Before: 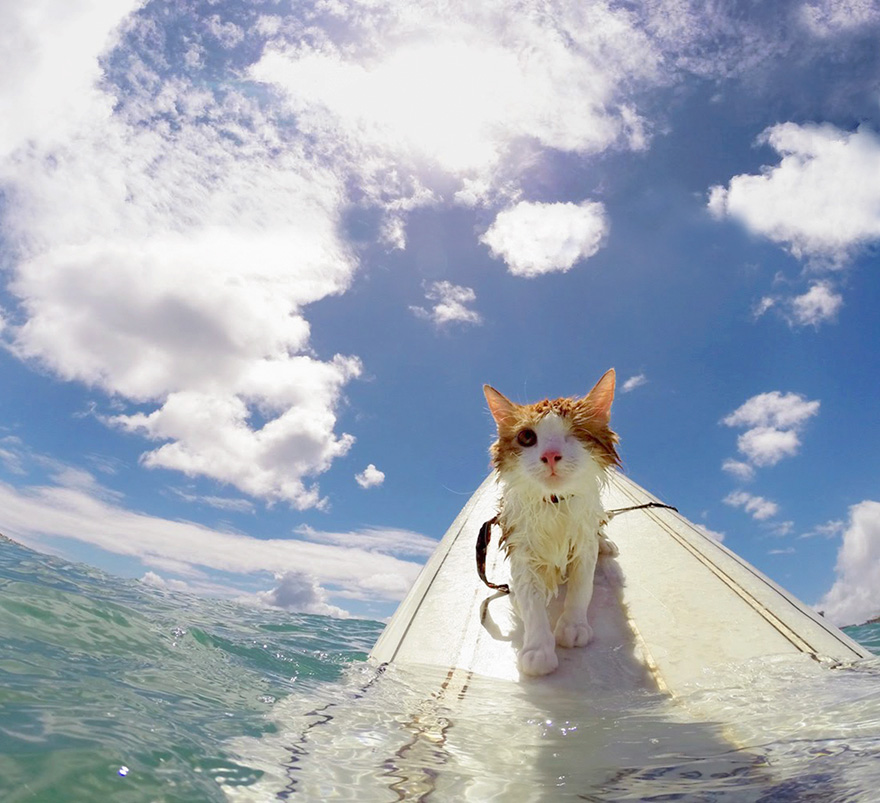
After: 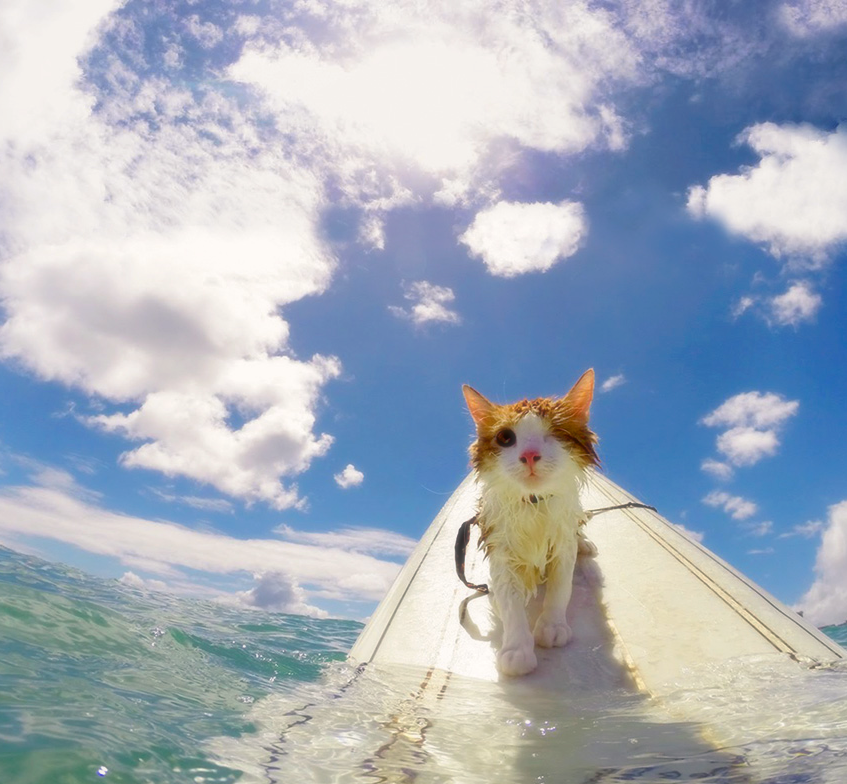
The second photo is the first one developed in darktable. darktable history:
color balance rgb: shadows lift › chroma 2%, shadows lift › hue 217.2°, power › hue 60°, highlights gain › chroma 1%, highlights gain › hue 69.6°, global offset › luminance -0.5%, perceptual saturation grading › global saturation 15%, global vibrance 15%
soften: size 19.52%, mix 20.32%
crop and rotate: left 2.536%, right 1.107%, bottom 2.246%
